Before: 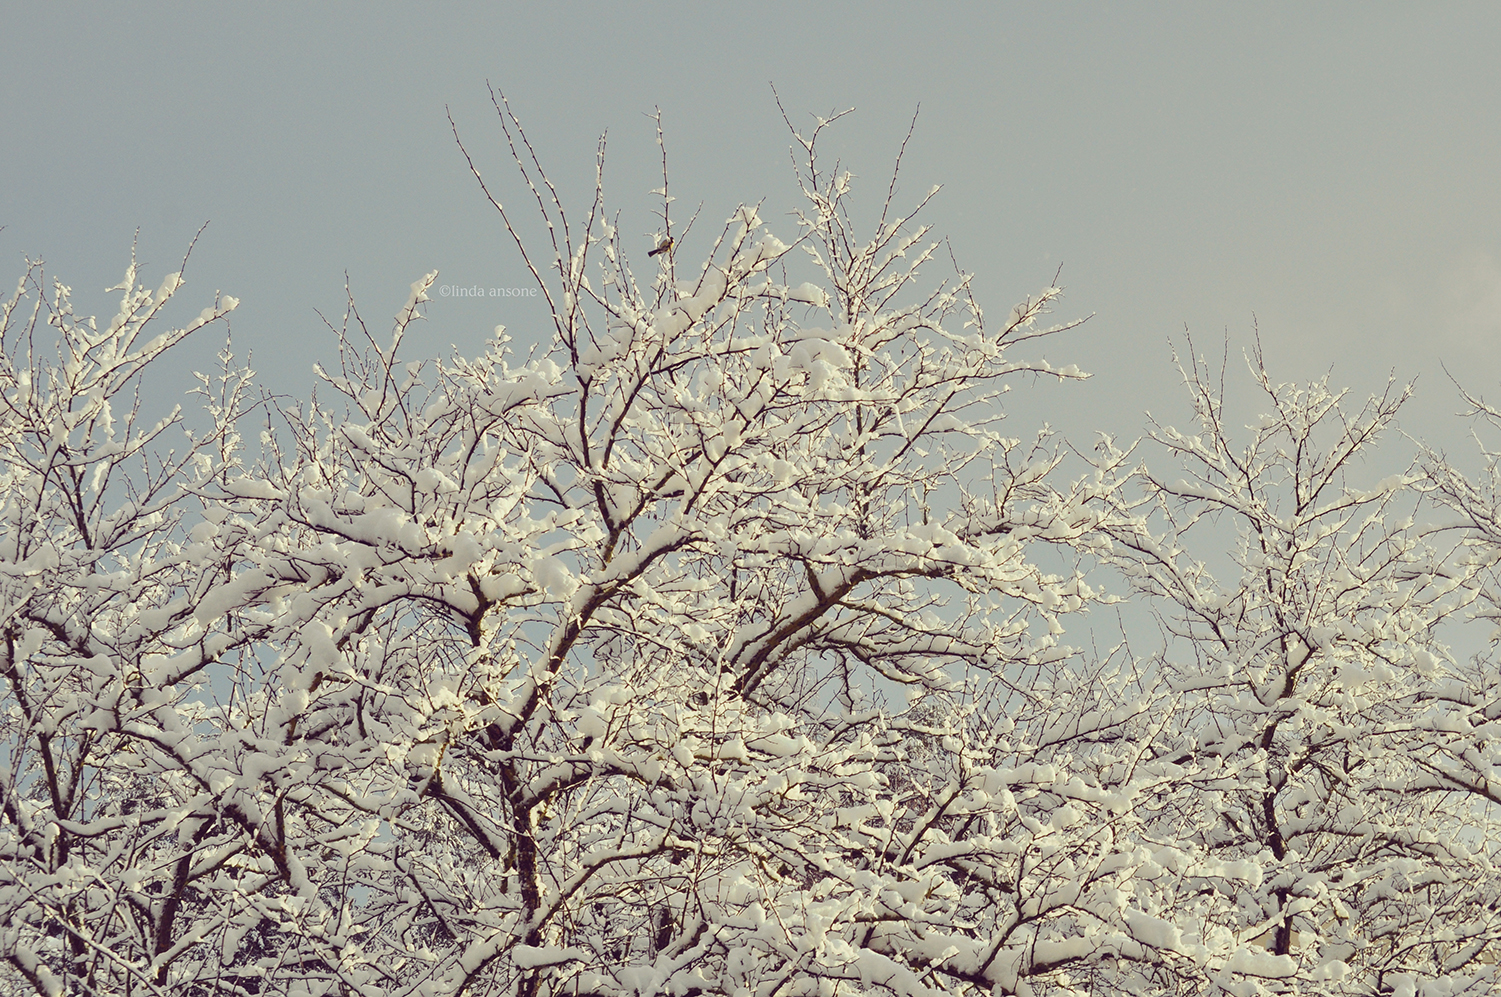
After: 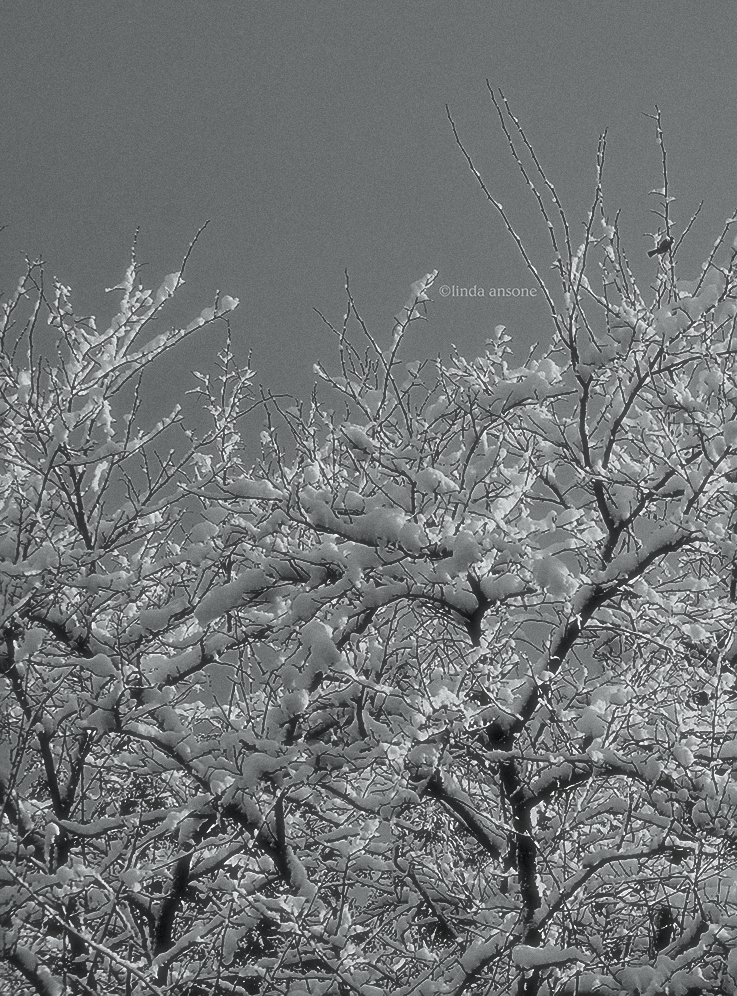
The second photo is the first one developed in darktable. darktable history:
tone curve: curves: ch0 [(0, 0) (0.042, 0.023) (0.157, 0.114) (0.302, 0.308) (0.44, 0.507) (0.607, 0.705) (0.824, 0.882) (1, 0.965)]; ch1 [(0, 0) (0.339, 0.334) (0.445, 0.419) (0.476, 0.454) (0.503, 0.501) (0.517, 0.513) (0.551, 0.567) (0.622, 0.662) (0.706, 0.741) (1, 1)]; ch2 [(0, 0) (0.327, 0.318) (0.417, 0.426) (0.46, 0.453) (0.502, 0.5) (0.514, 0.524) (0.547, 0.572) (0.615, 0.656) (0.717, 0.778) (1, 1)], color space Lab, independent channels, preserve colors none
crop and rotate: left 0%, top 0%, right 50.845%
soften: size 19.52%, mix 20.32%
contrast brightness saturation: contrast -0.03, brightness -0.59, saturation -1
grain: mid-tones bias 0%
color calibration: output gray [0.267, 0.423, 0.267, 0], illuminant same as pipeline (D50), adaptation none (bypass)
sharpen: on, module defaults
